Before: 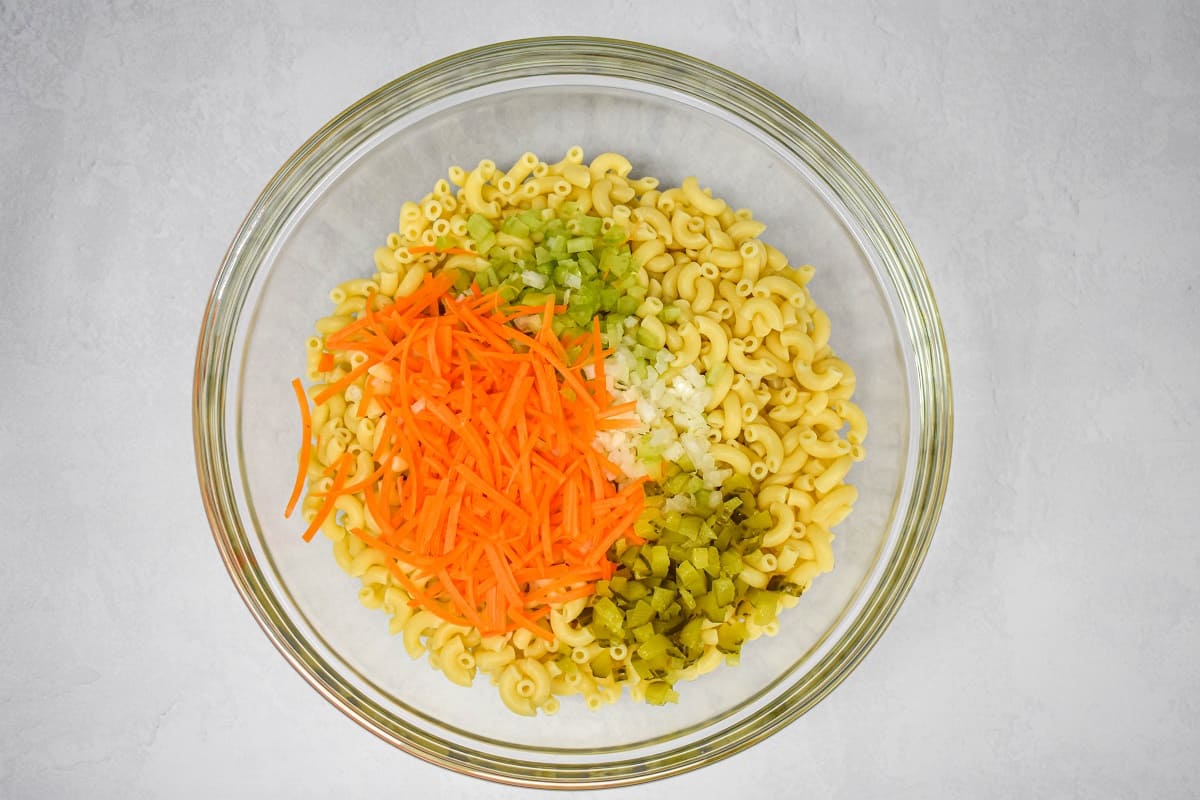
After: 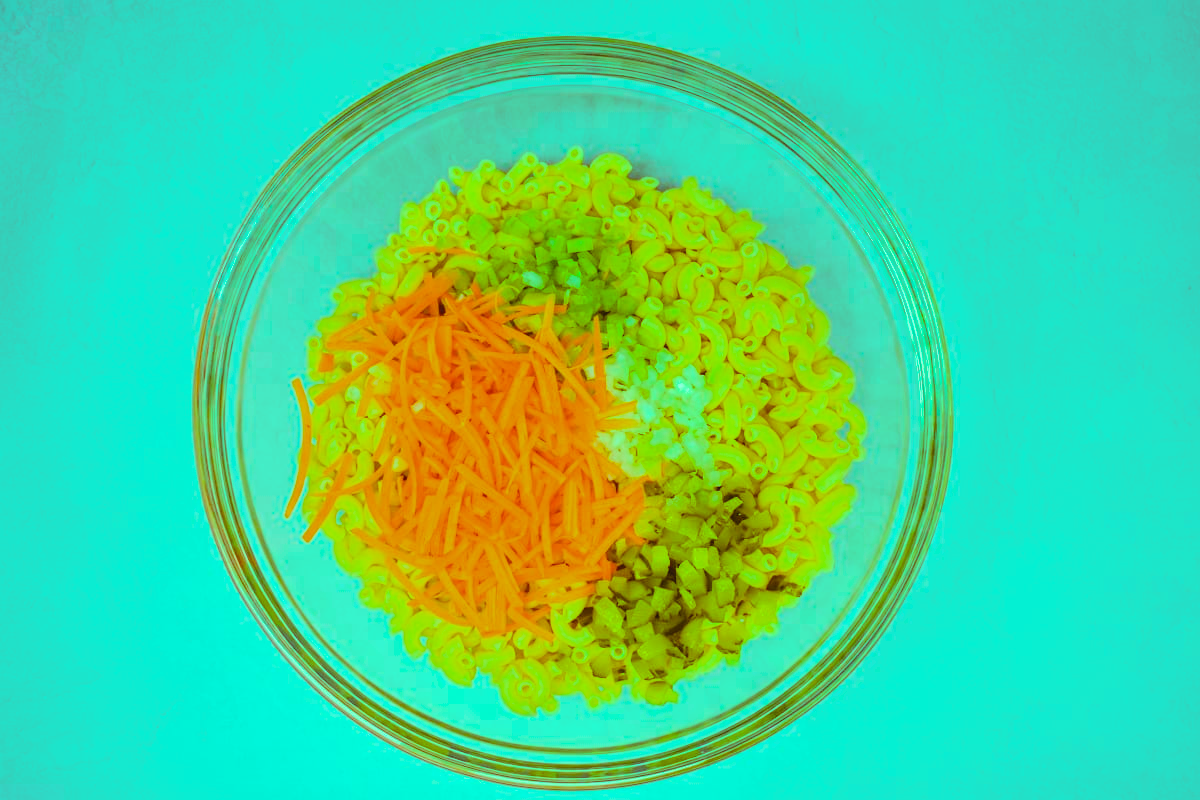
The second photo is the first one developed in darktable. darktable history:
color balance rgb: highlights gain › luminance 19.887%, highlights gain › chroma 13.151%, highlights gain › hue 170.72°, global offset › luminance 0.691%, linear chroma grading › global chroma 8.707%, perceptual saturation grading › global saturation 19.603%, global vibrance 30.536%
filmic rgb: middle gray luminance 18.42%, black relative exposure -11.28 EV, white relative exposure 3.72 EV, threshold 5.95 EV, target black luminance 0%, hardness 5.81, latitude 58.1%, contrast 0.964, shadows ↔ highlights balance 49.15%, color science v6 (2022), enable highlight reconstruction true
